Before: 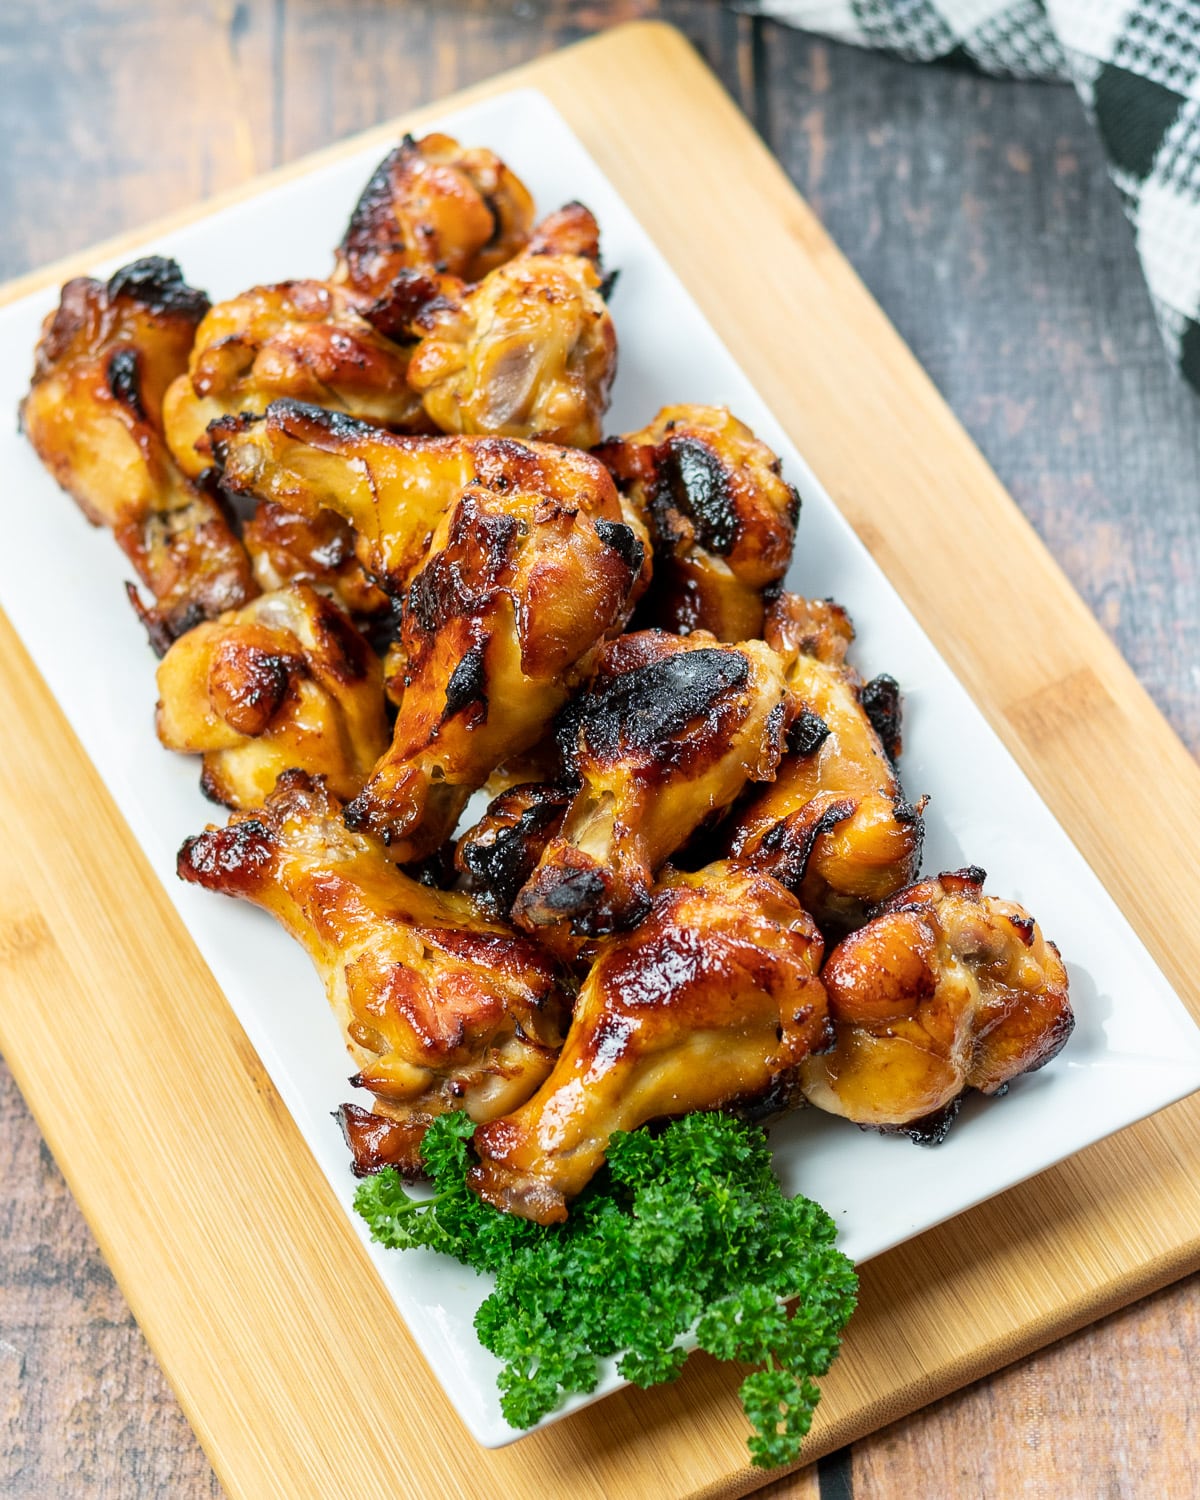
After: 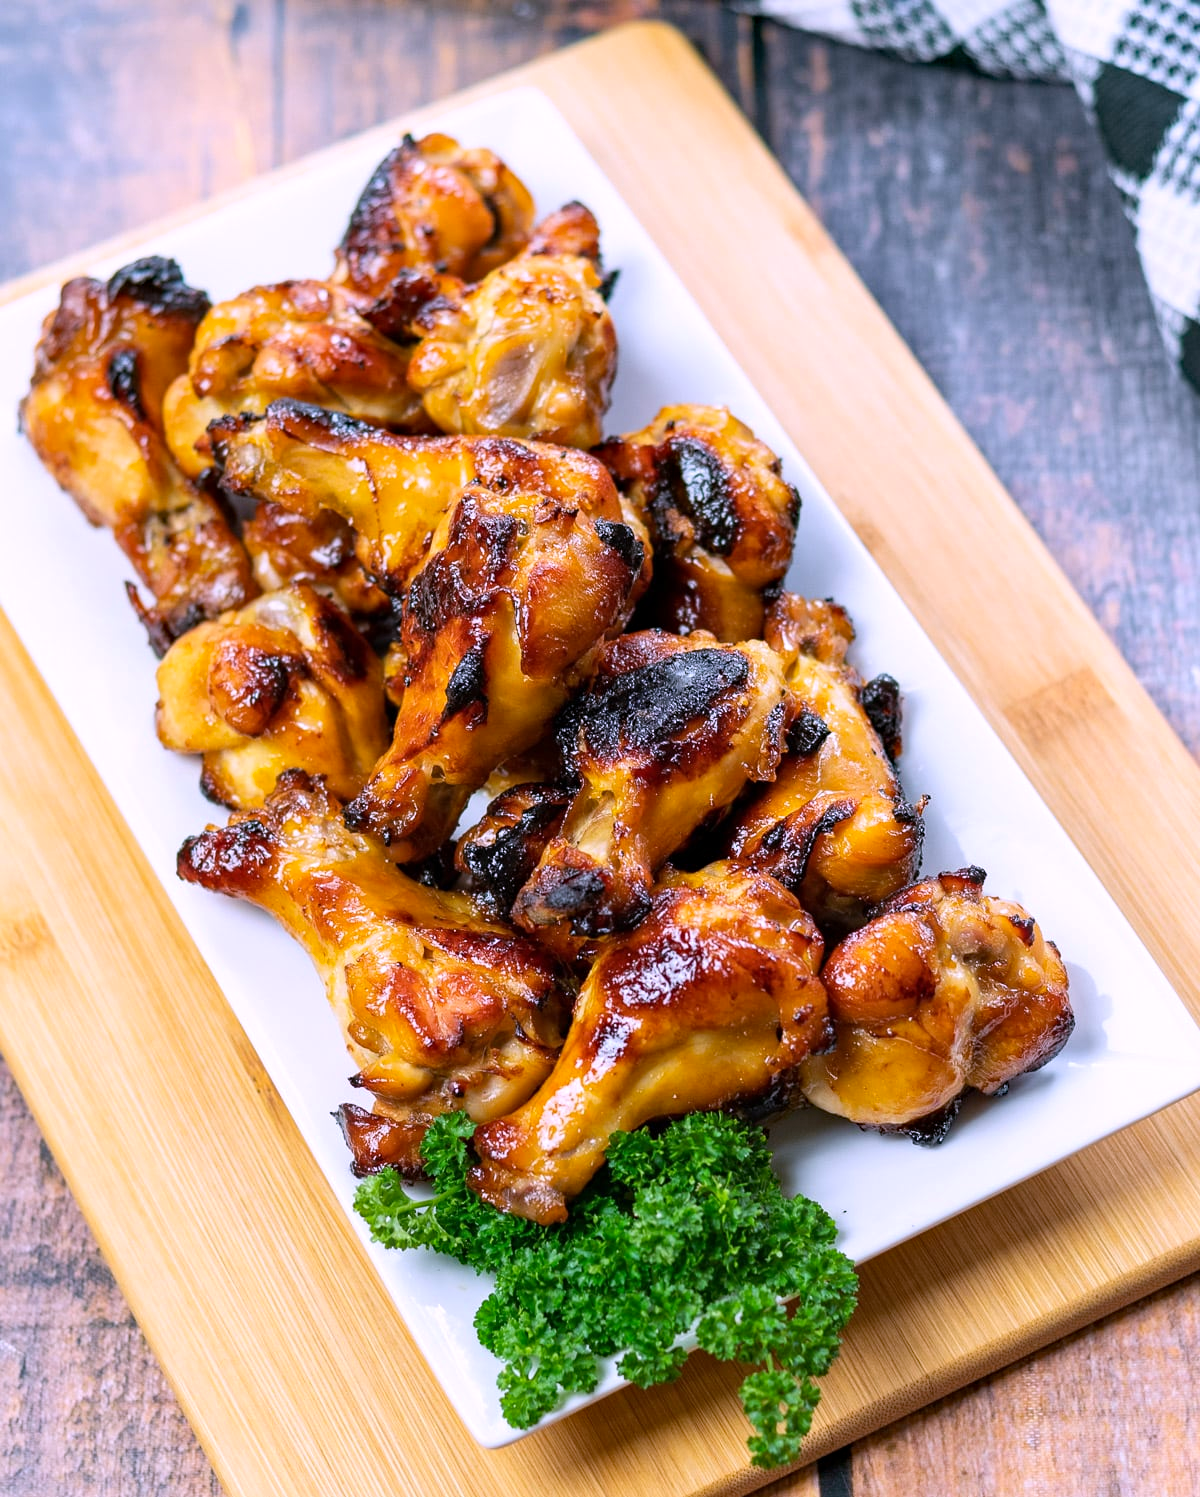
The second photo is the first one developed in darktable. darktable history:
white balance: red 1.042, blue 1.17
haze removal: strength 0.29, distance 0.25, compatibility mode true, adaptive false
crop: top 0.05%, bottom 0.098%
